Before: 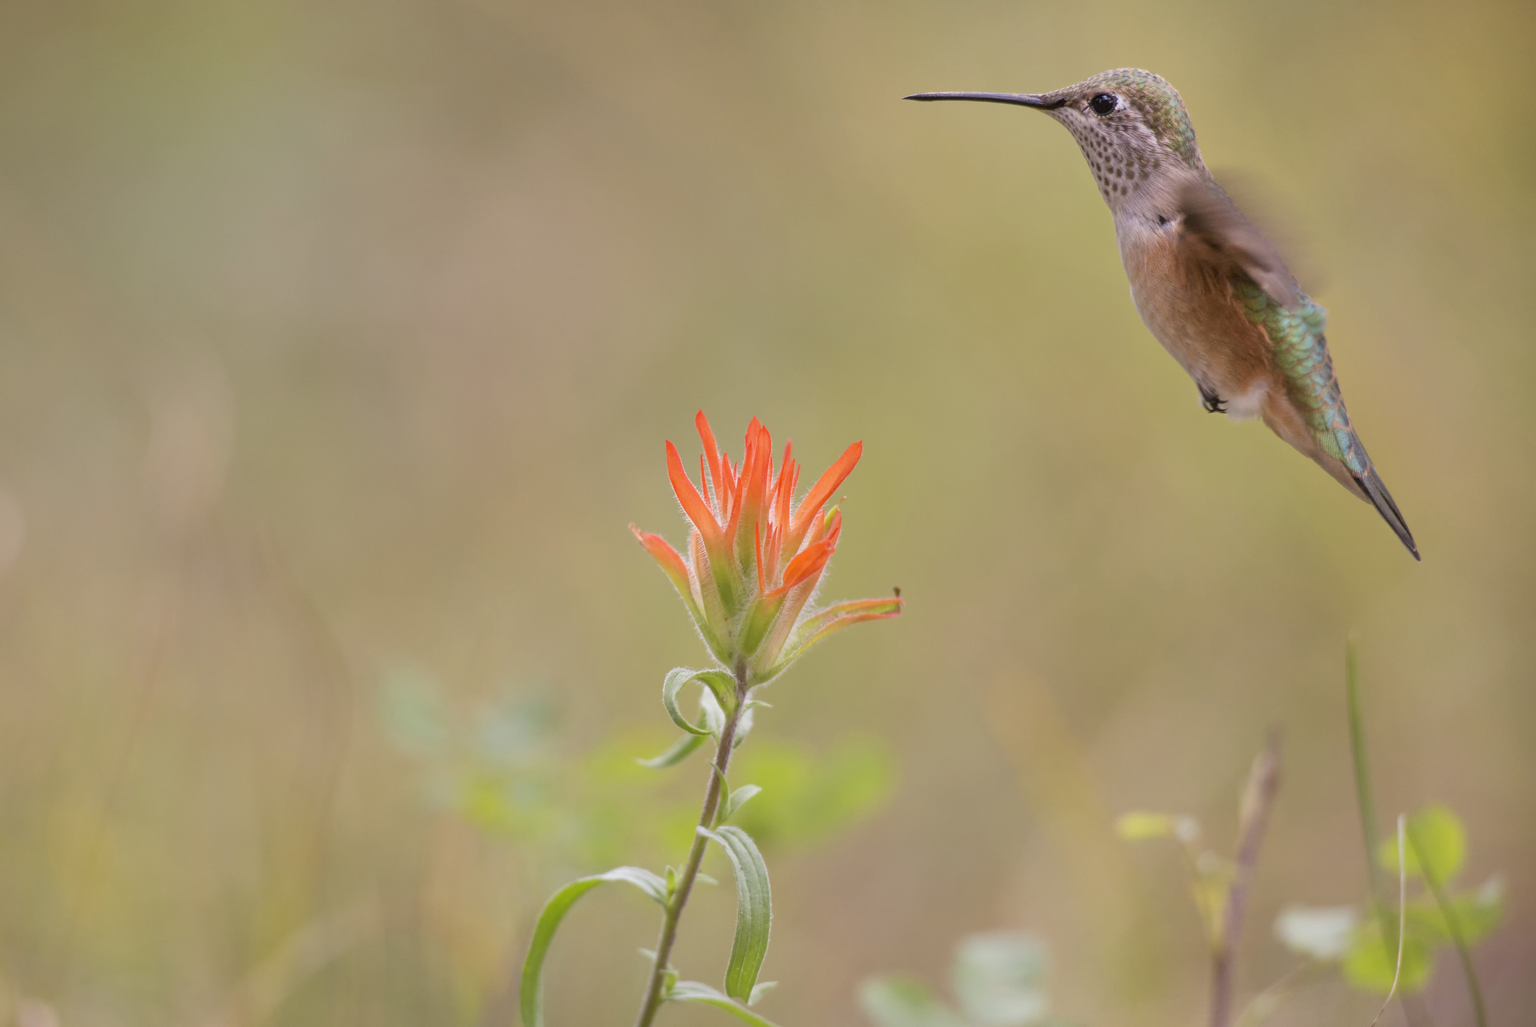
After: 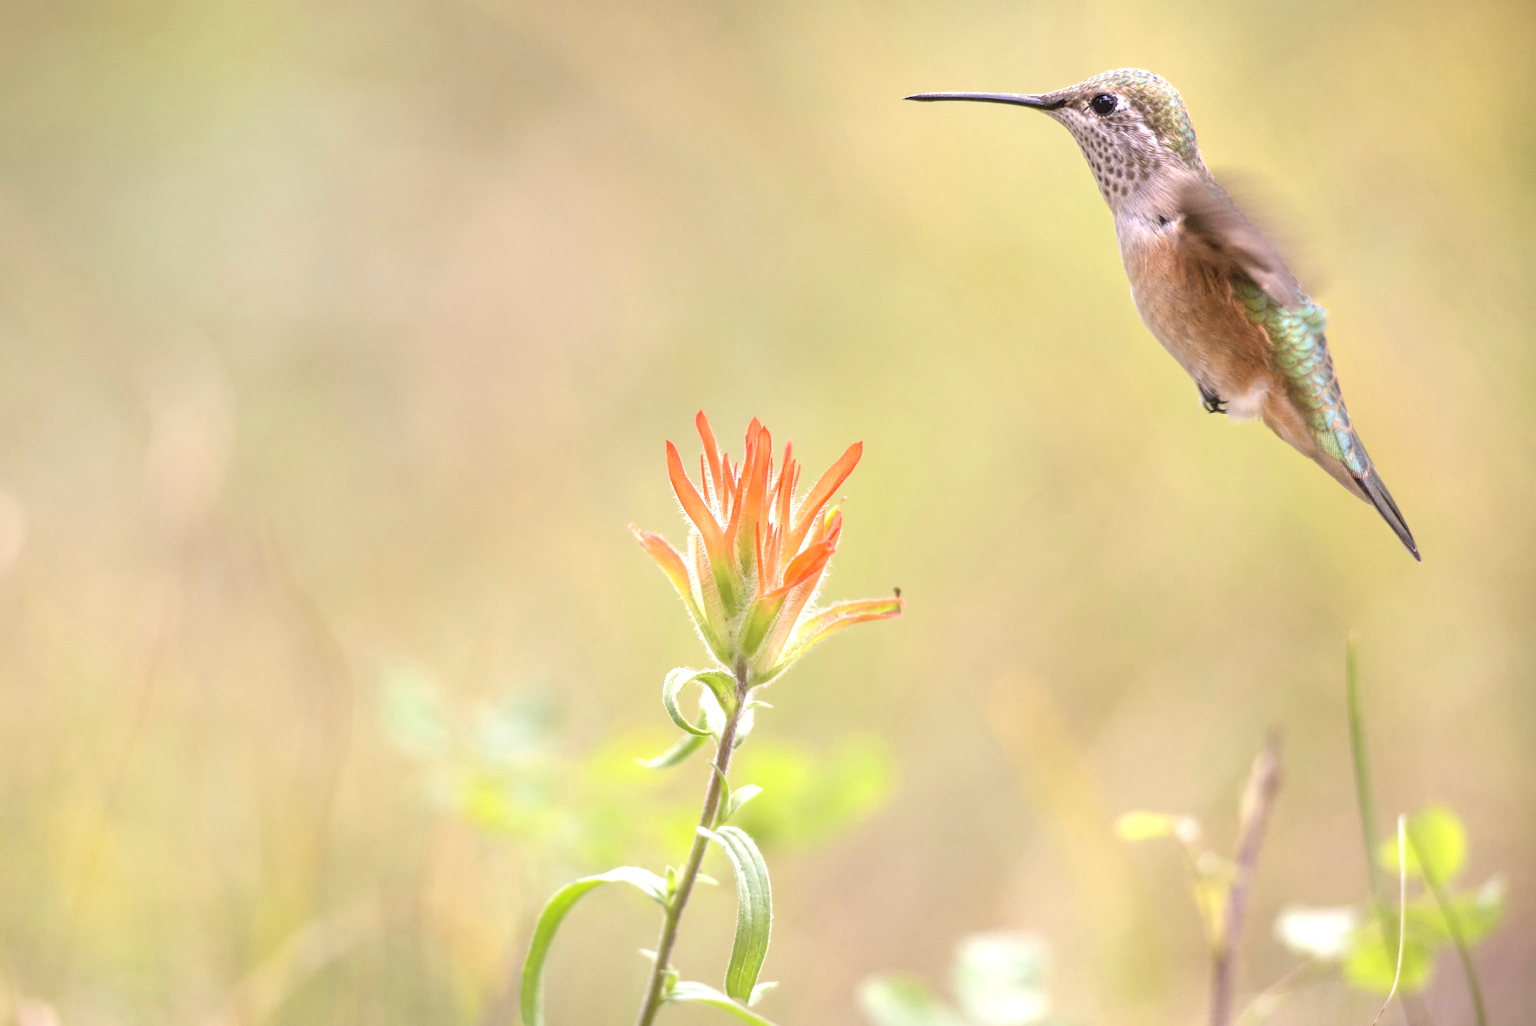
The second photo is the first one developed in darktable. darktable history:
local contrast: highlights 100%, shadows 100%, detail 120%, midtone range 0.2
exposure: exposure 0.999 EV, compensate highlight preservation false
